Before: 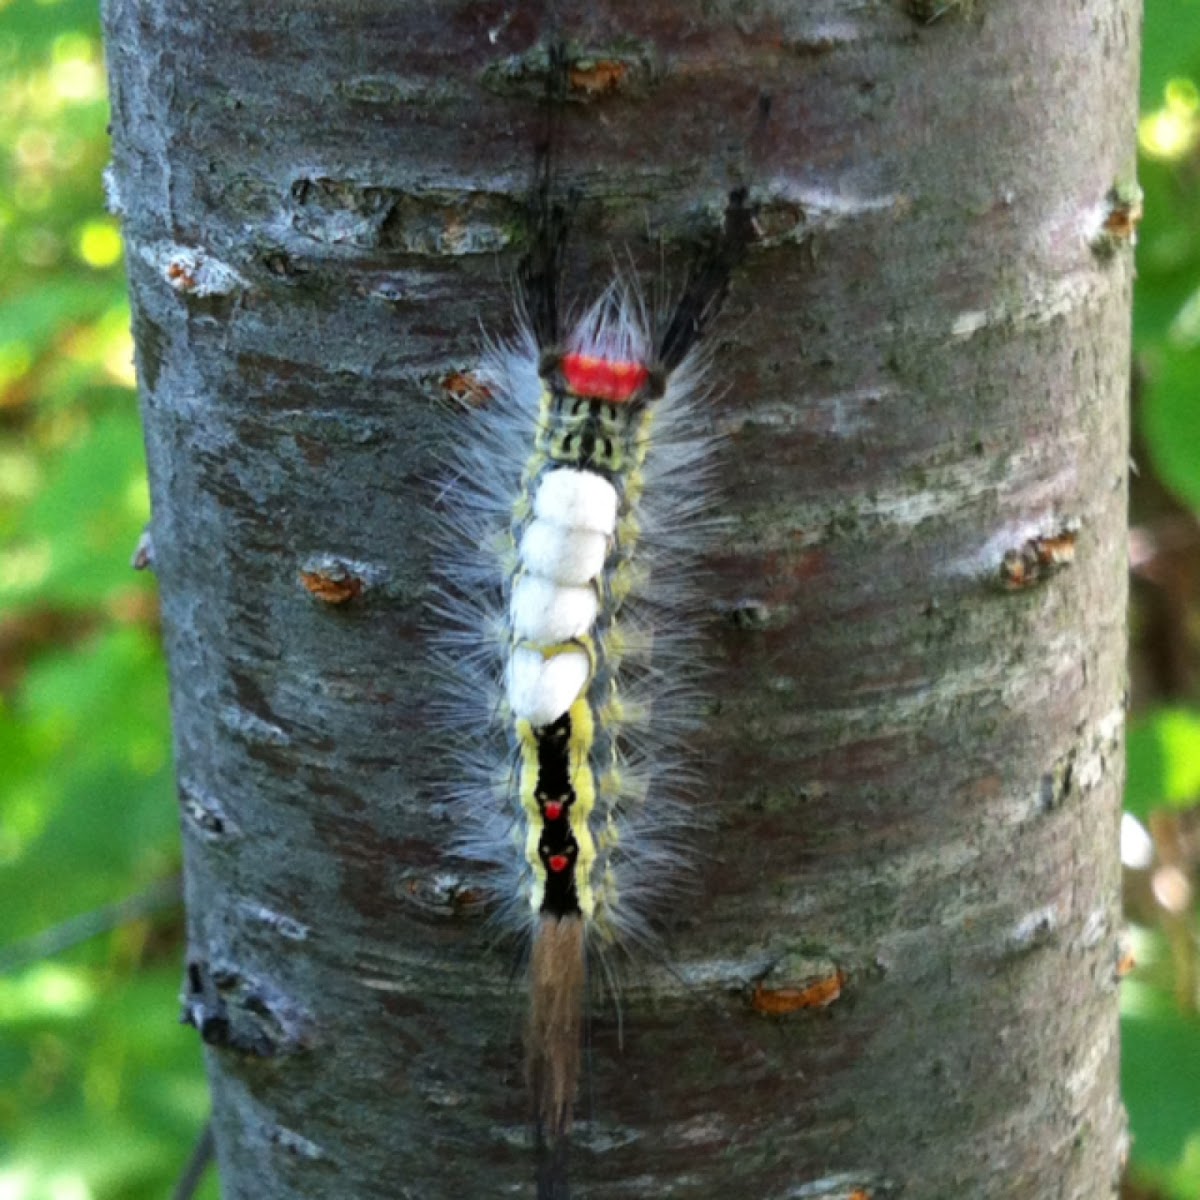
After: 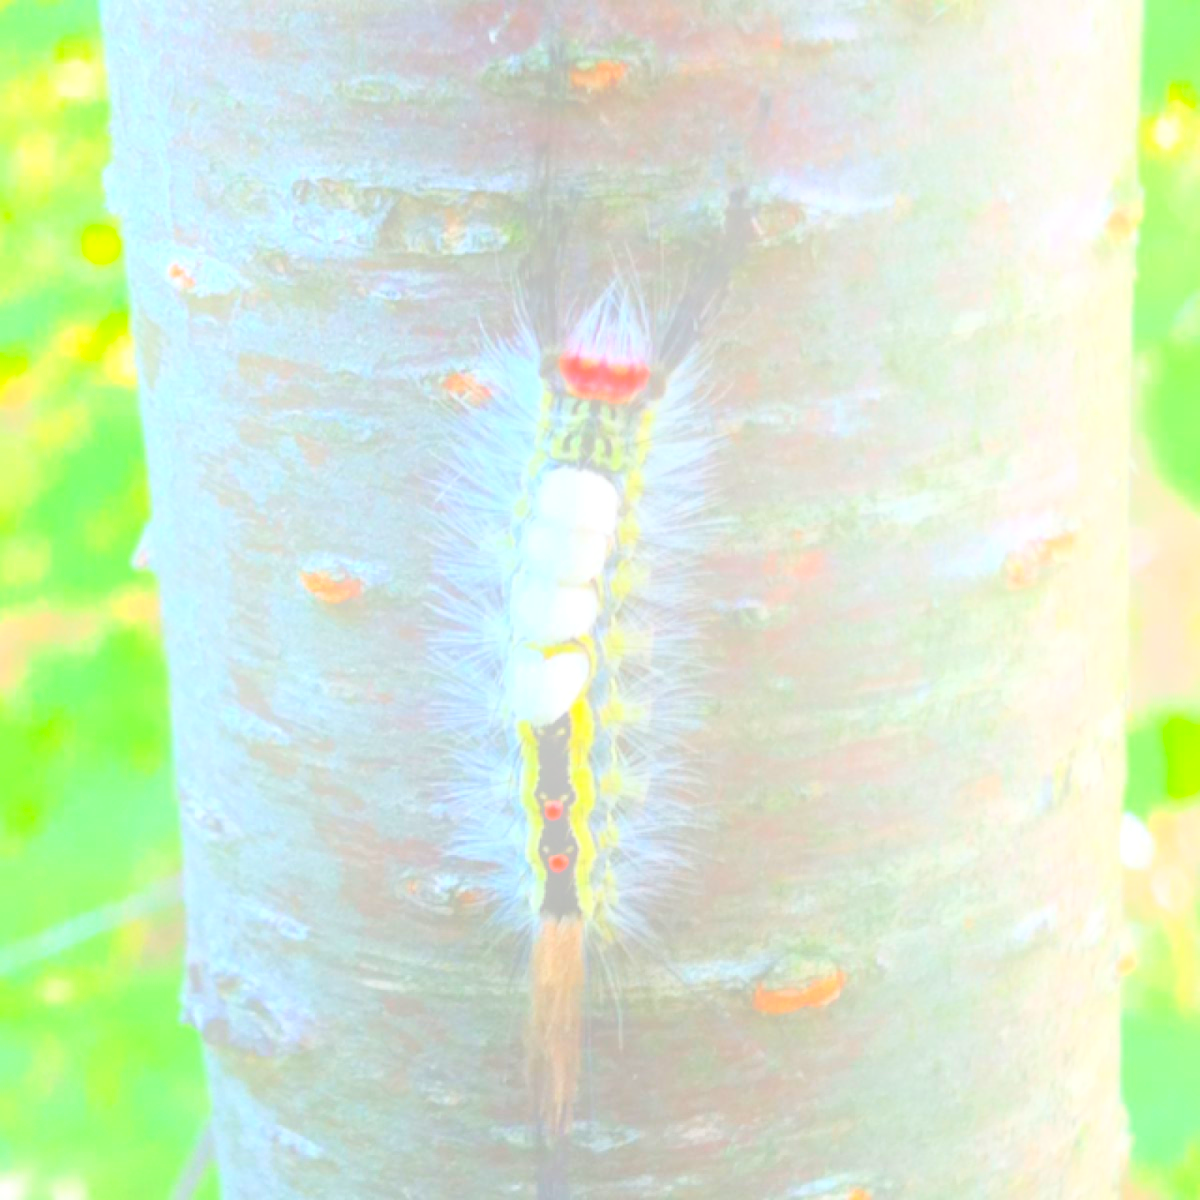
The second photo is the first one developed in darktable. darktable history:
bloom: size 70%, threshold 25%, strength 70%
local contrast: on, module defaults
contrast brightness saturation: contrast 0.24, brightness 0.26, saturation 0.39
